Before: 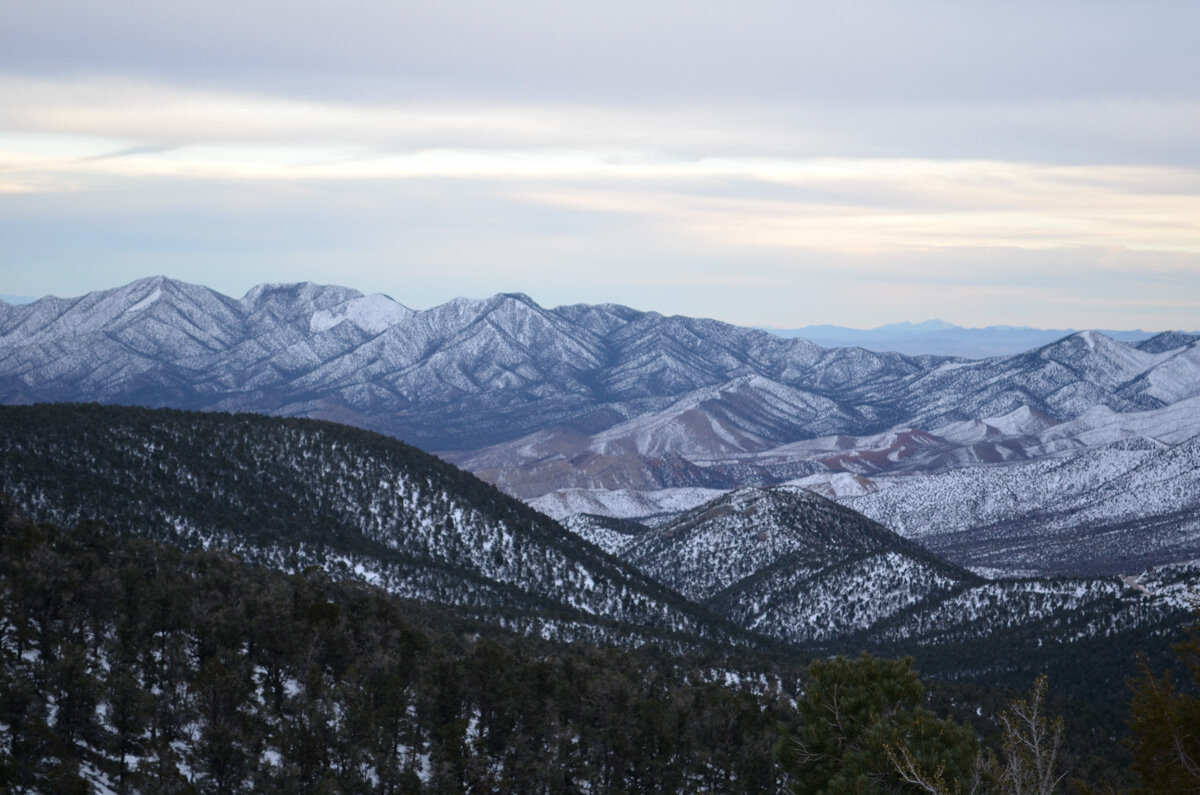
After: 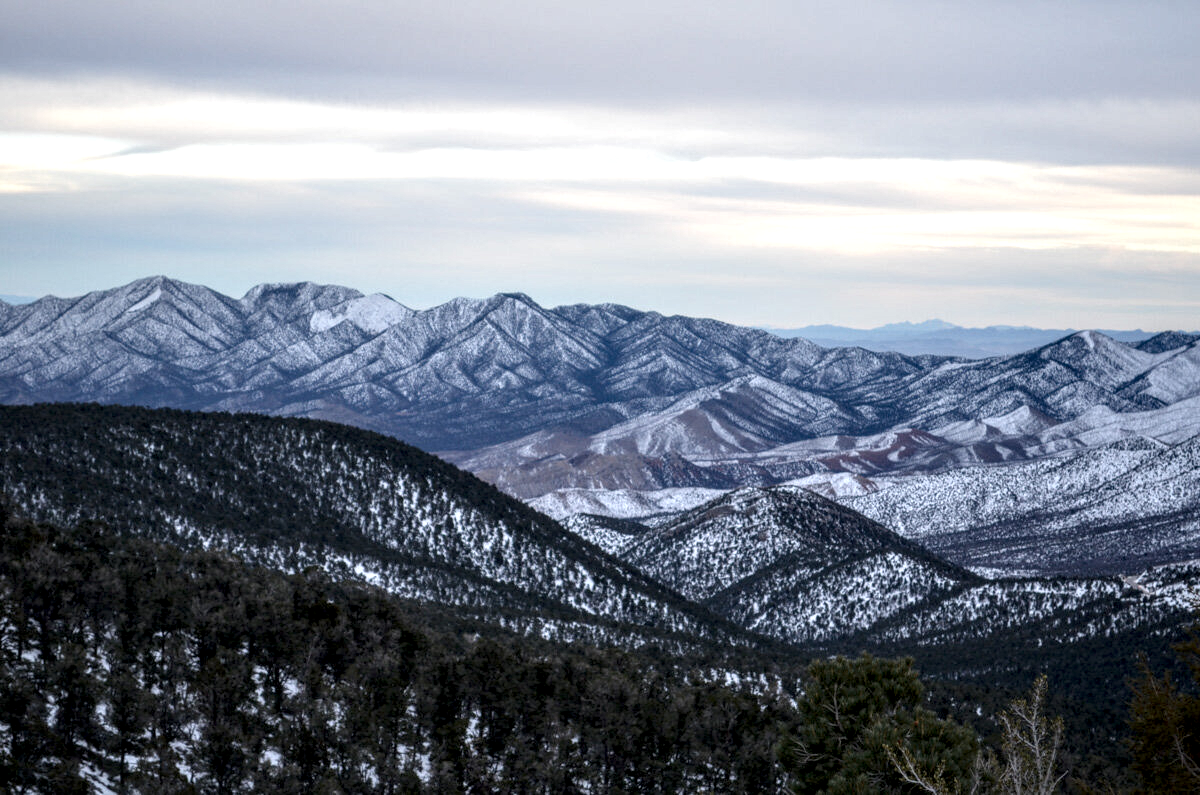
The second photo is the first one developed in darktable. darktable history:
local contrast: highlights 17%, detail 185%
